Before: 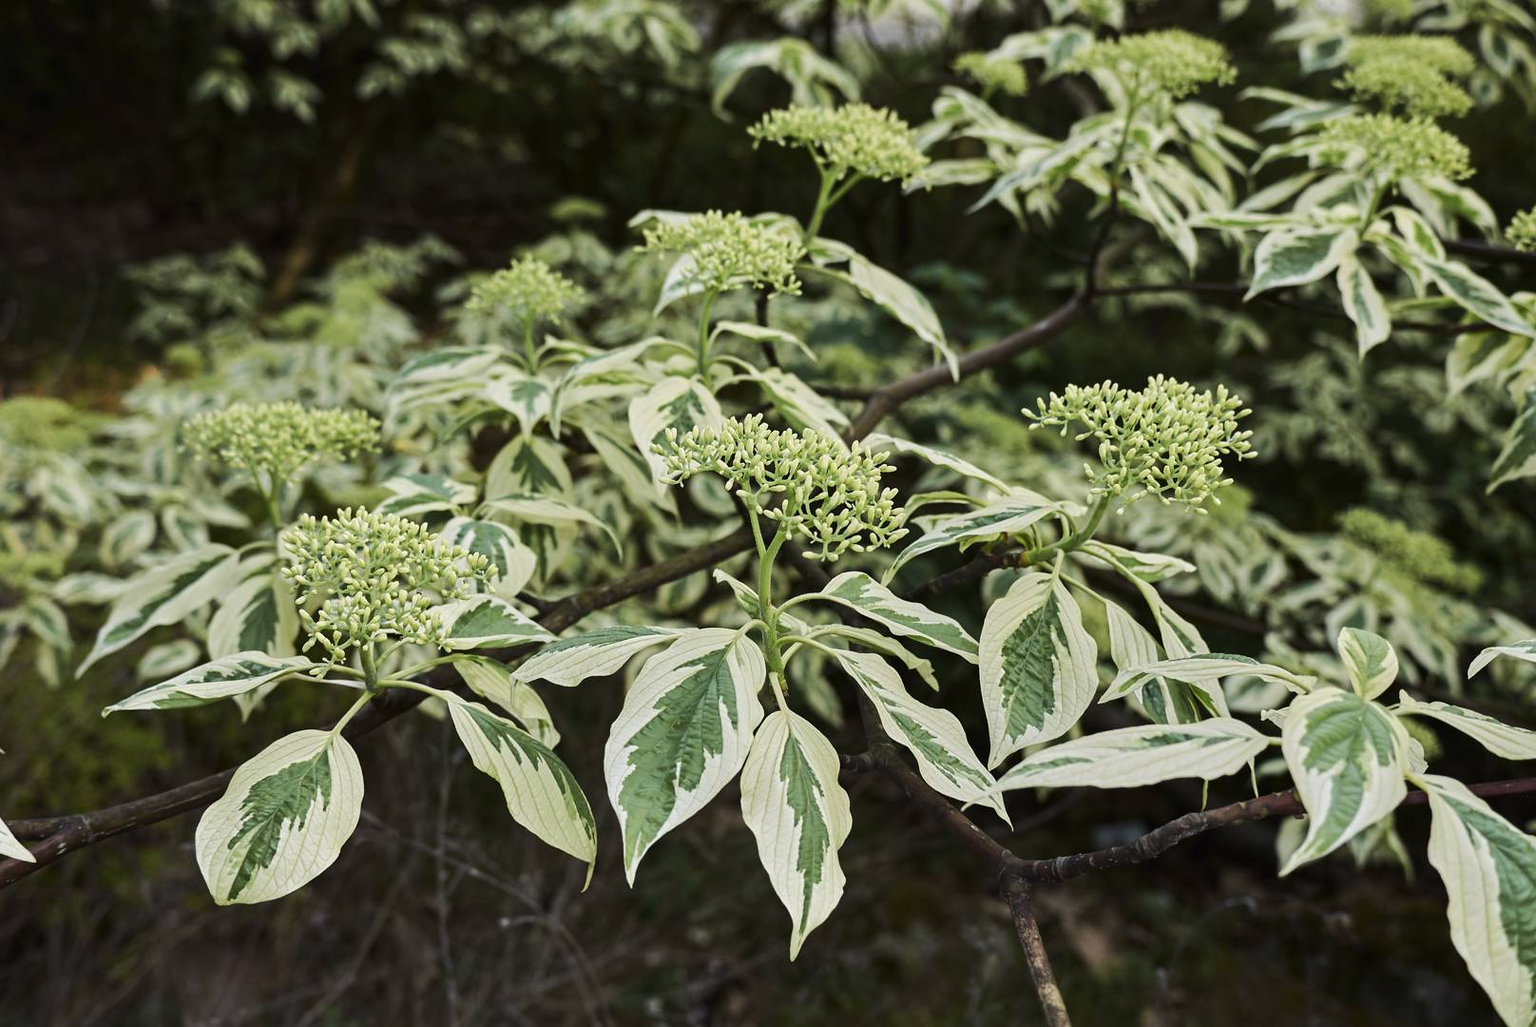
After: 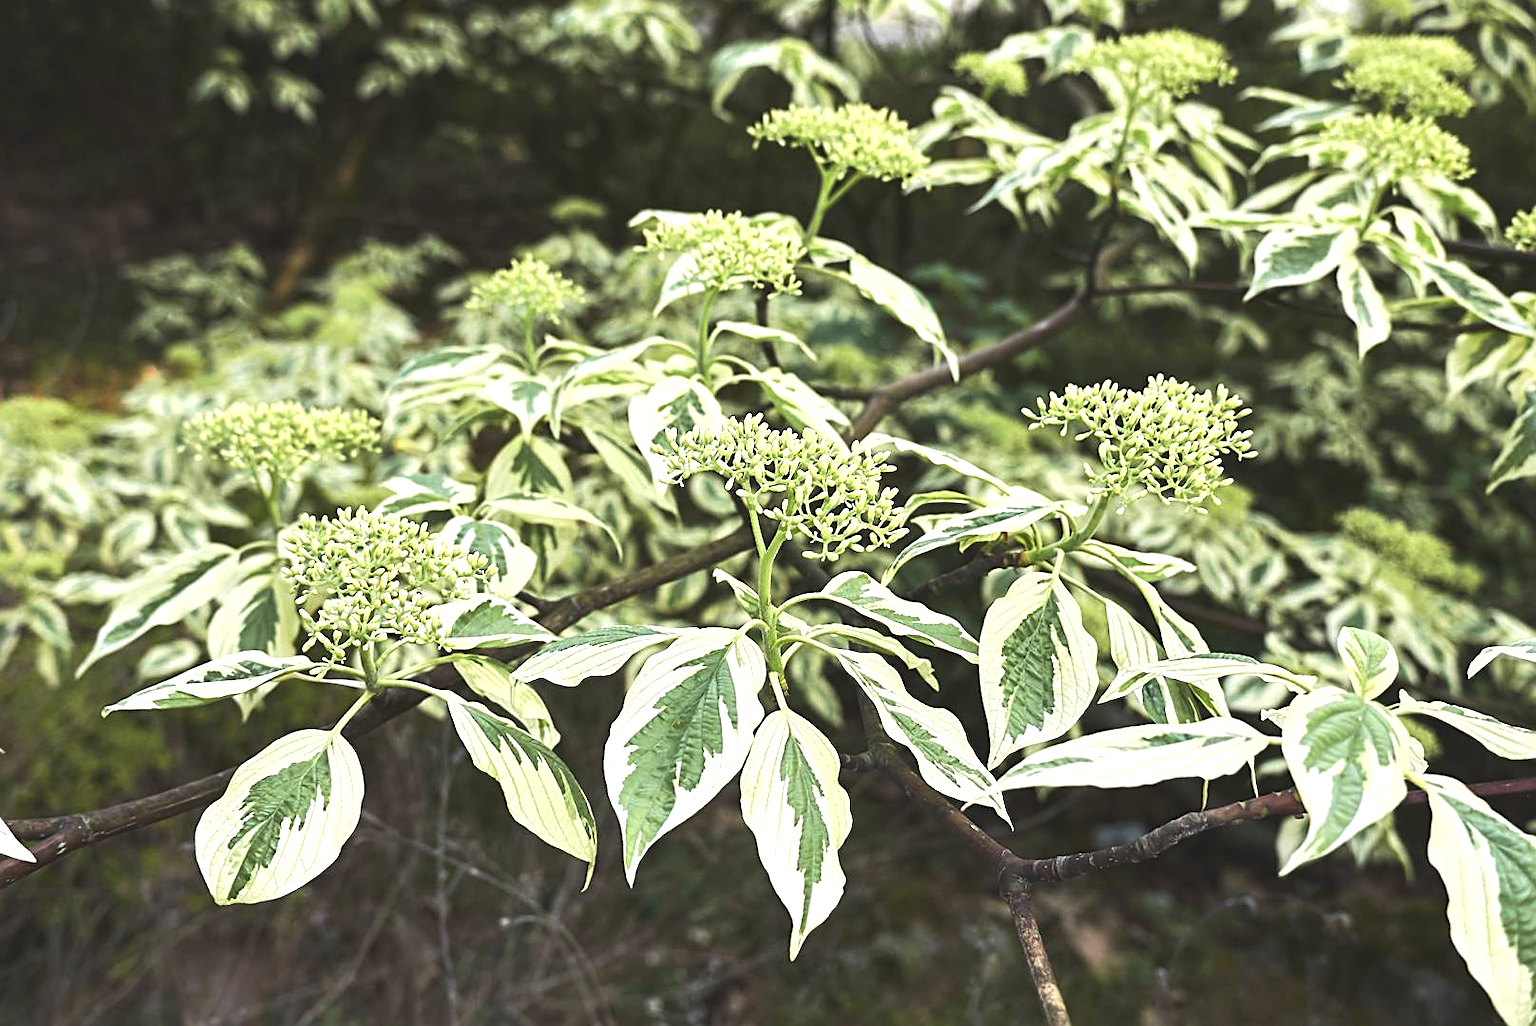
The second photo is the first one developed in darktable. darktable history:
exposure: black level correction -0.005, exposure 1.002 EV, compensate highlight preservation false
shadows and highlights: shadows 25, highlights -25
sharpen: on, module defaults
